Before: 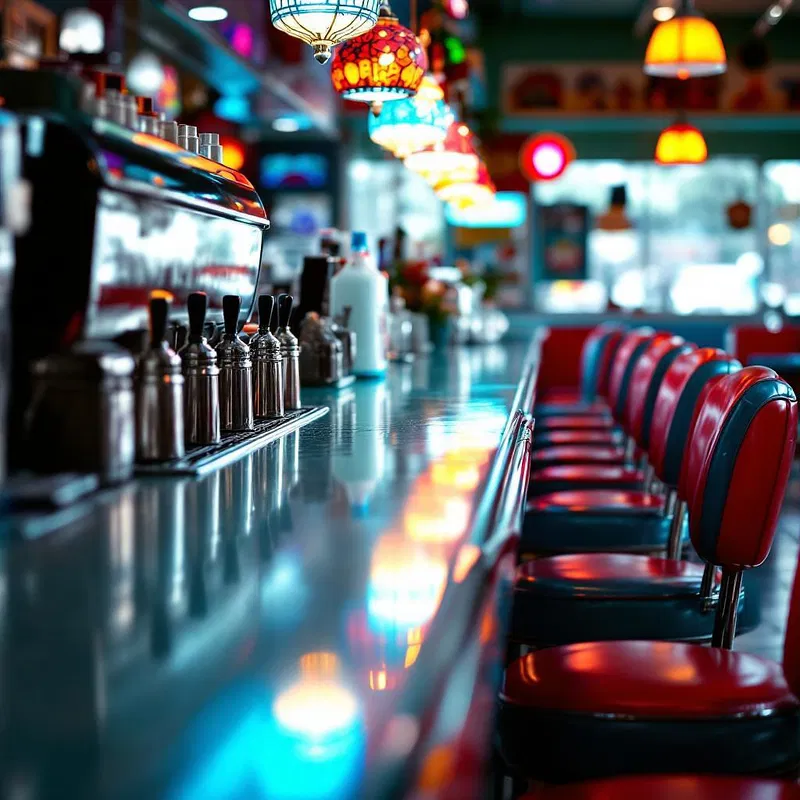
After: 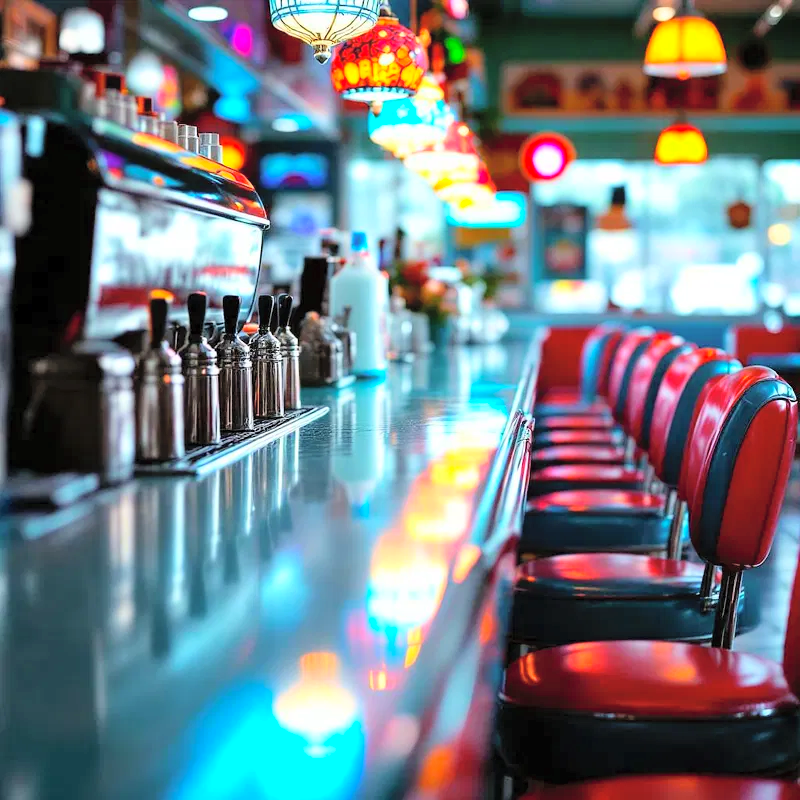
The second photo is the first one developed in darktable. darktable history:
global tonemap: drago (0.7, 100)
levels: levels [0, 0.374, 0.749]
